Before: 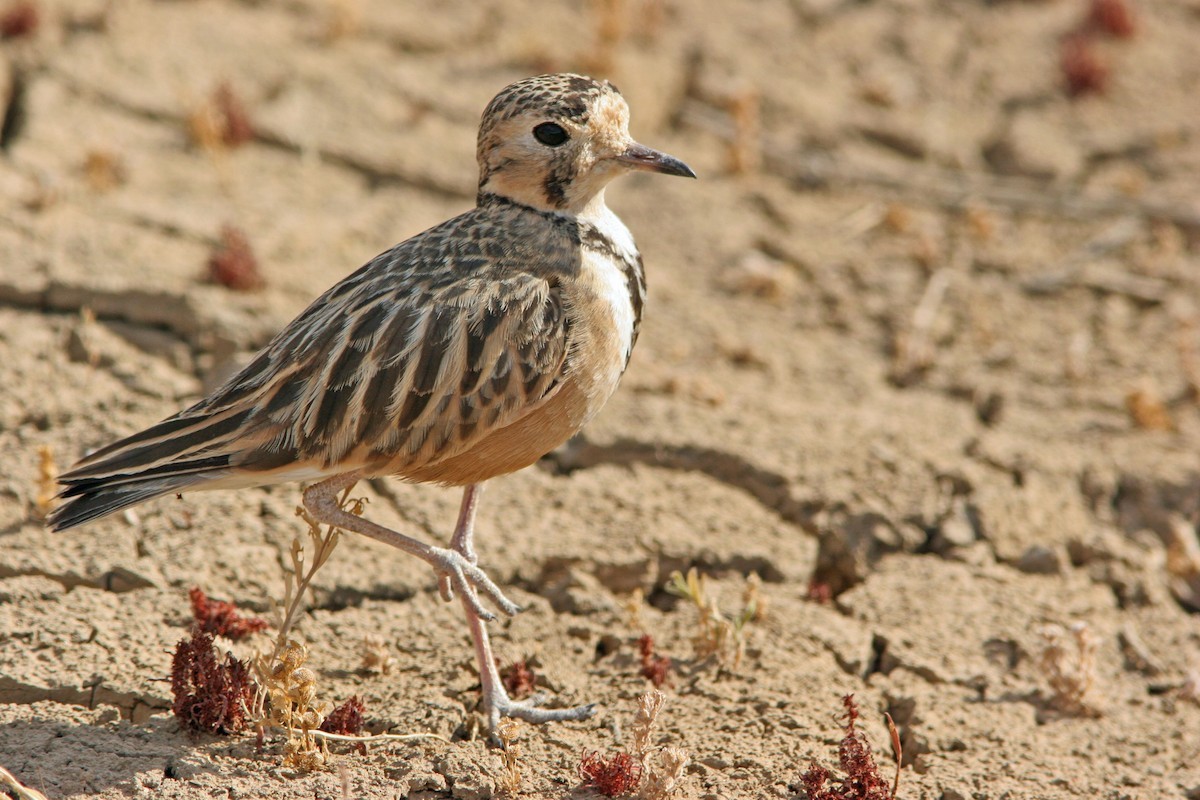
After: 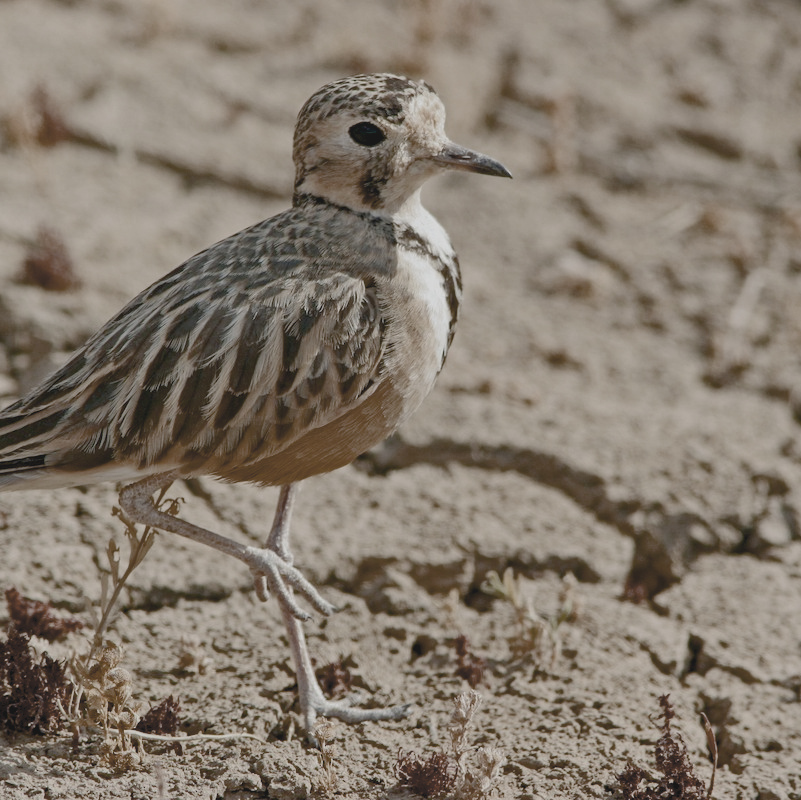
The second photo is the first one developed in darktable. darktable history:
color balance rgb: global offset › luminance -0.843%, perceptual saturation grading › global saturation 25.001%, perceptual saturation grading › highlights -50.185%, perceptual saturation grading › shadows 30.136%, global vibrance -8.333%, contrast -12.799%, saturation formula JzAzBz (2021)
local contrast: highlights 67%, shadows 67%, detail 82%, midtone range 0.328
crop and rotate: left 15.351%, right 17.821%
color zones: curves: ch0 [(0, 0.487) (0.241, 0.395) (0.434, 0.373) (0.658, 0.412) (0.838, 0.487)]; ch1 [(0, 0) (0.053, 0.053) (0.211, 0.202) (0.579, 0.259) (0.781, 0.241)]
